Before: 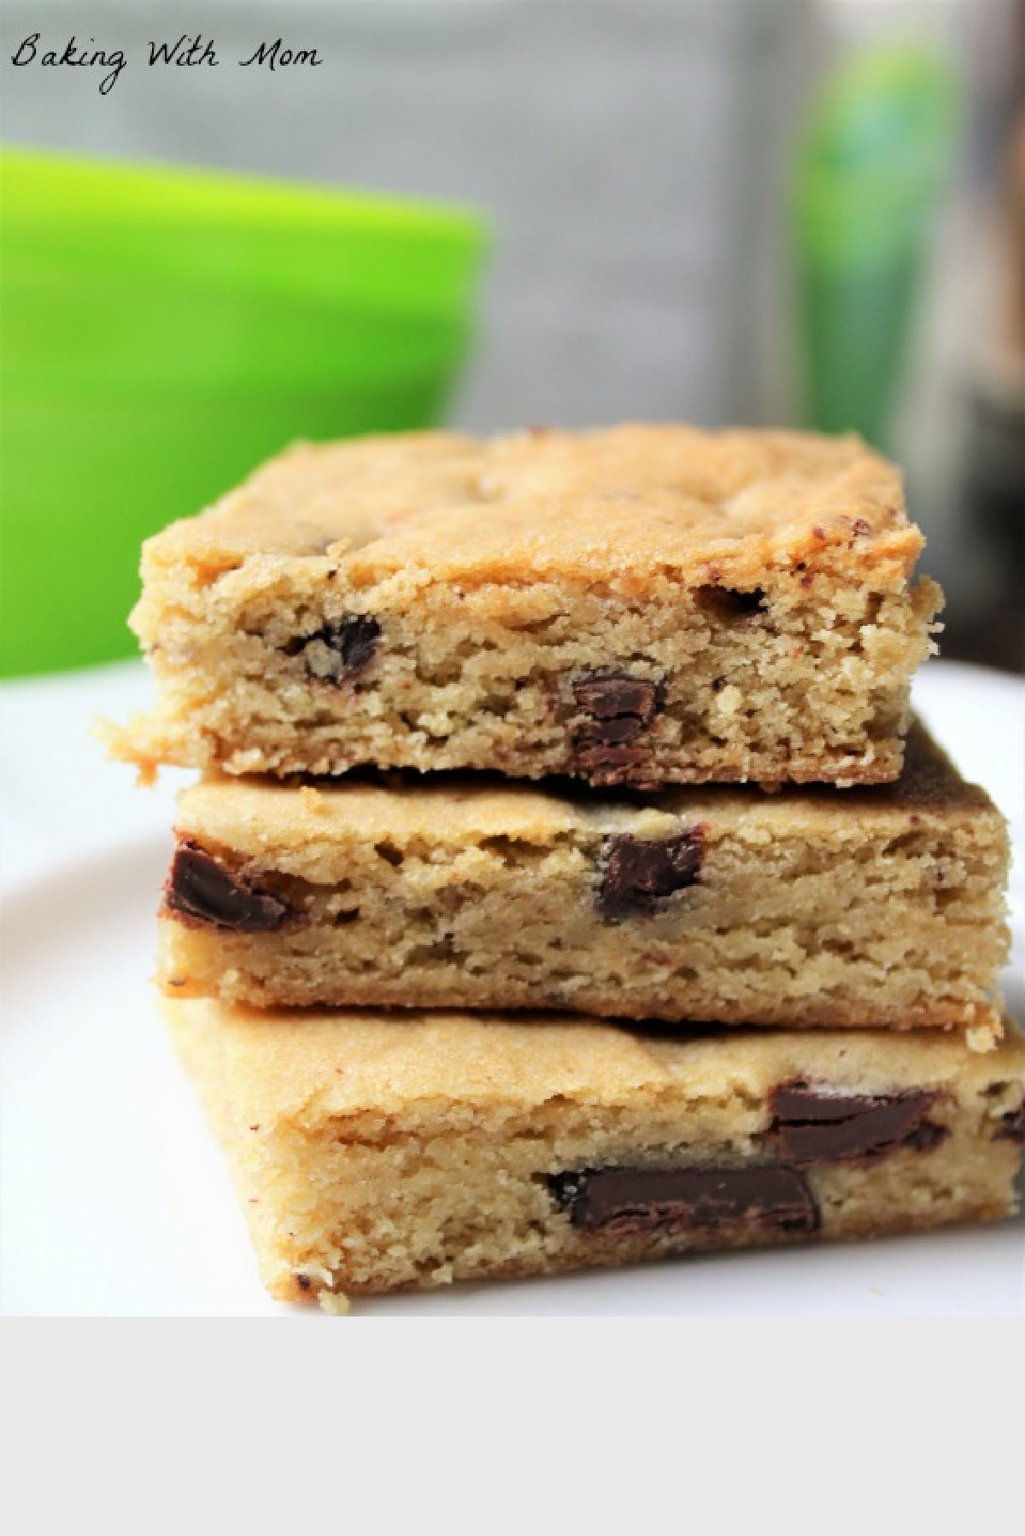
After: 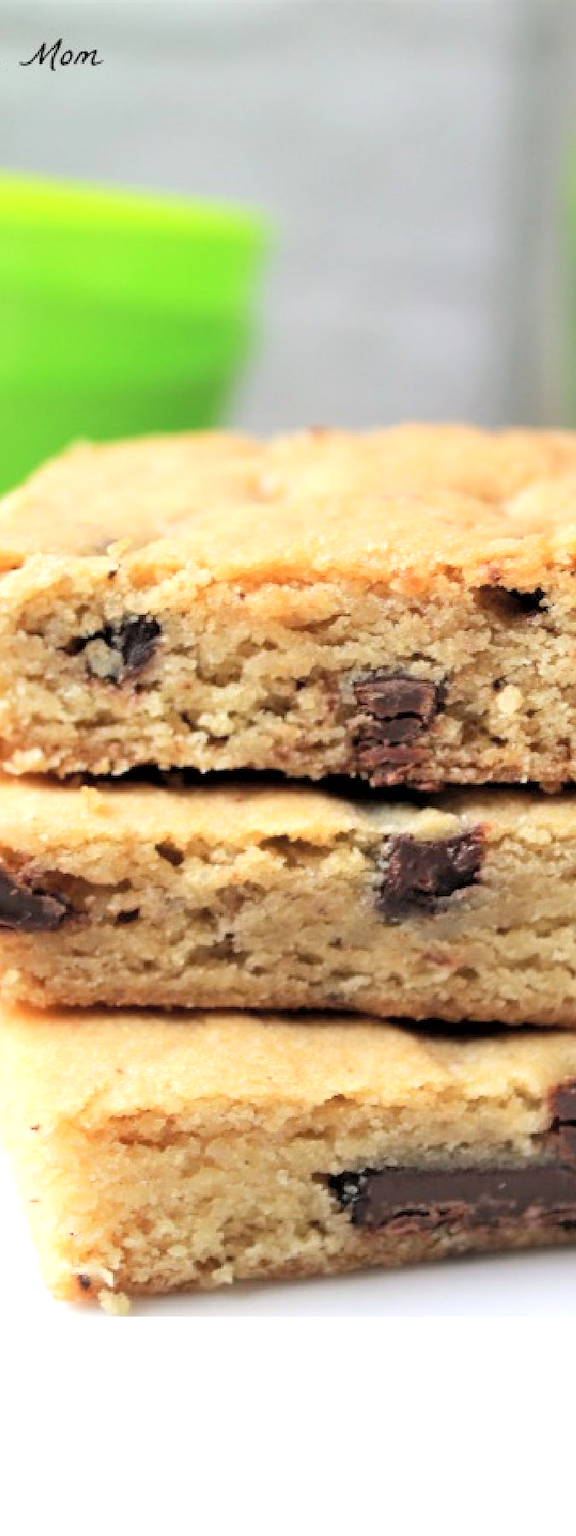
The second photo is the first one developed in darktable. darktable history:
contrast brightness saturation: brightness 0.15
exposure: black level correction 0.001, exposure 0.3 EV, compensate highlight preservation false
crop: left 21.496%, right 22.254%
